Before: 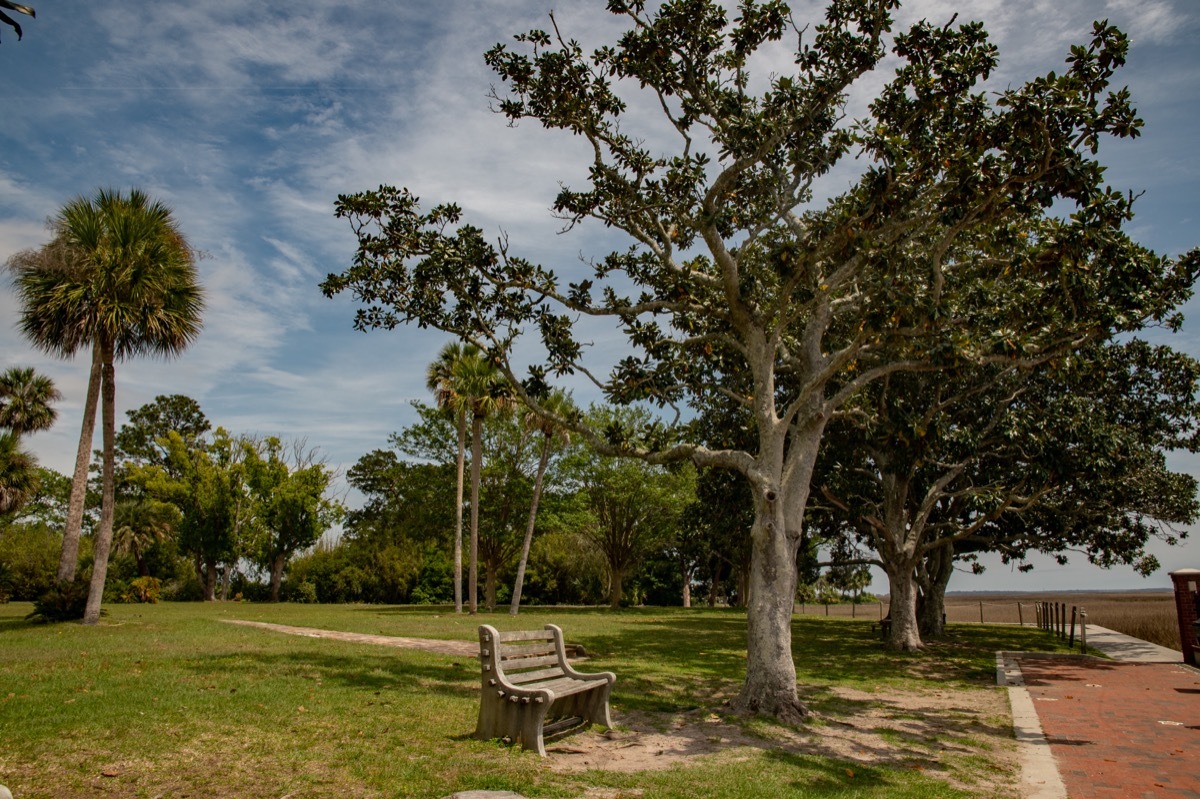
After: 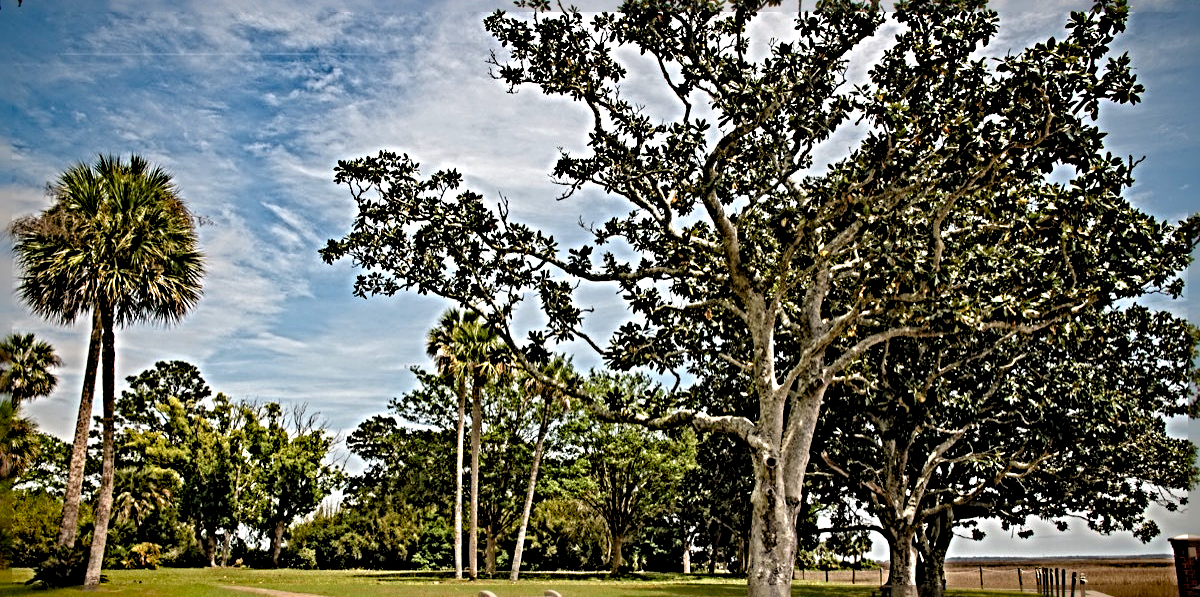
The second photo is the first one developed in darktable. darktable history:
sharpen: radius 6.269, amount 1.802, threshold 0.205
levels: gray 50.8%, levels [0.044, 0.416, 0.908]
crop: top 4.318%, bottom 20.885%
vignetting: fall-off start 71.68%, saturation 0.367, unbound false
